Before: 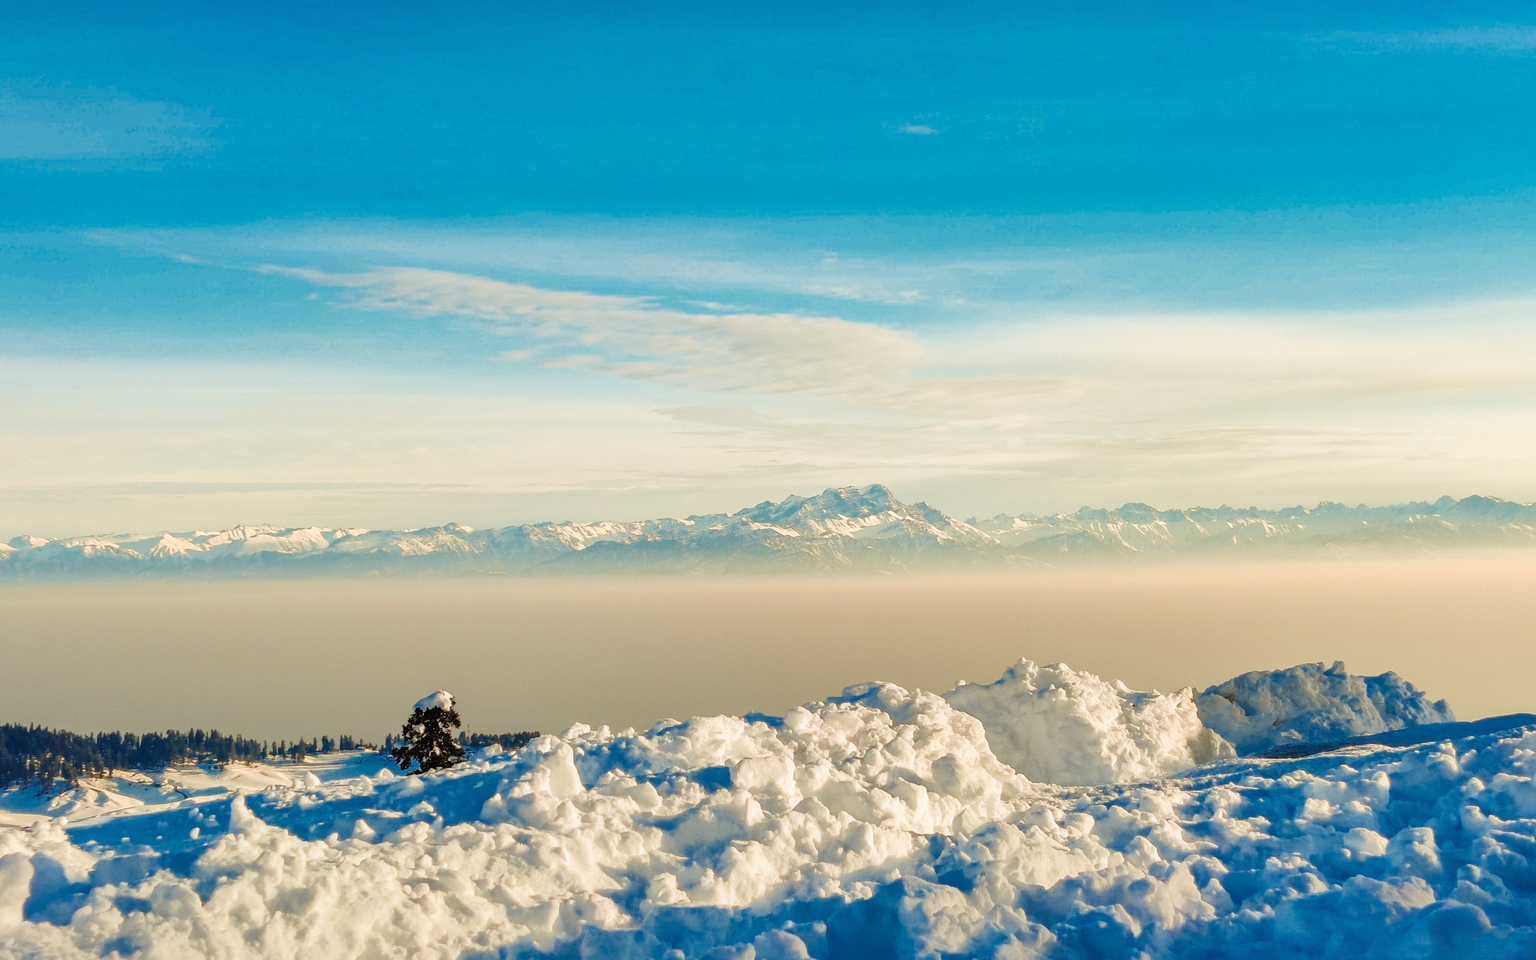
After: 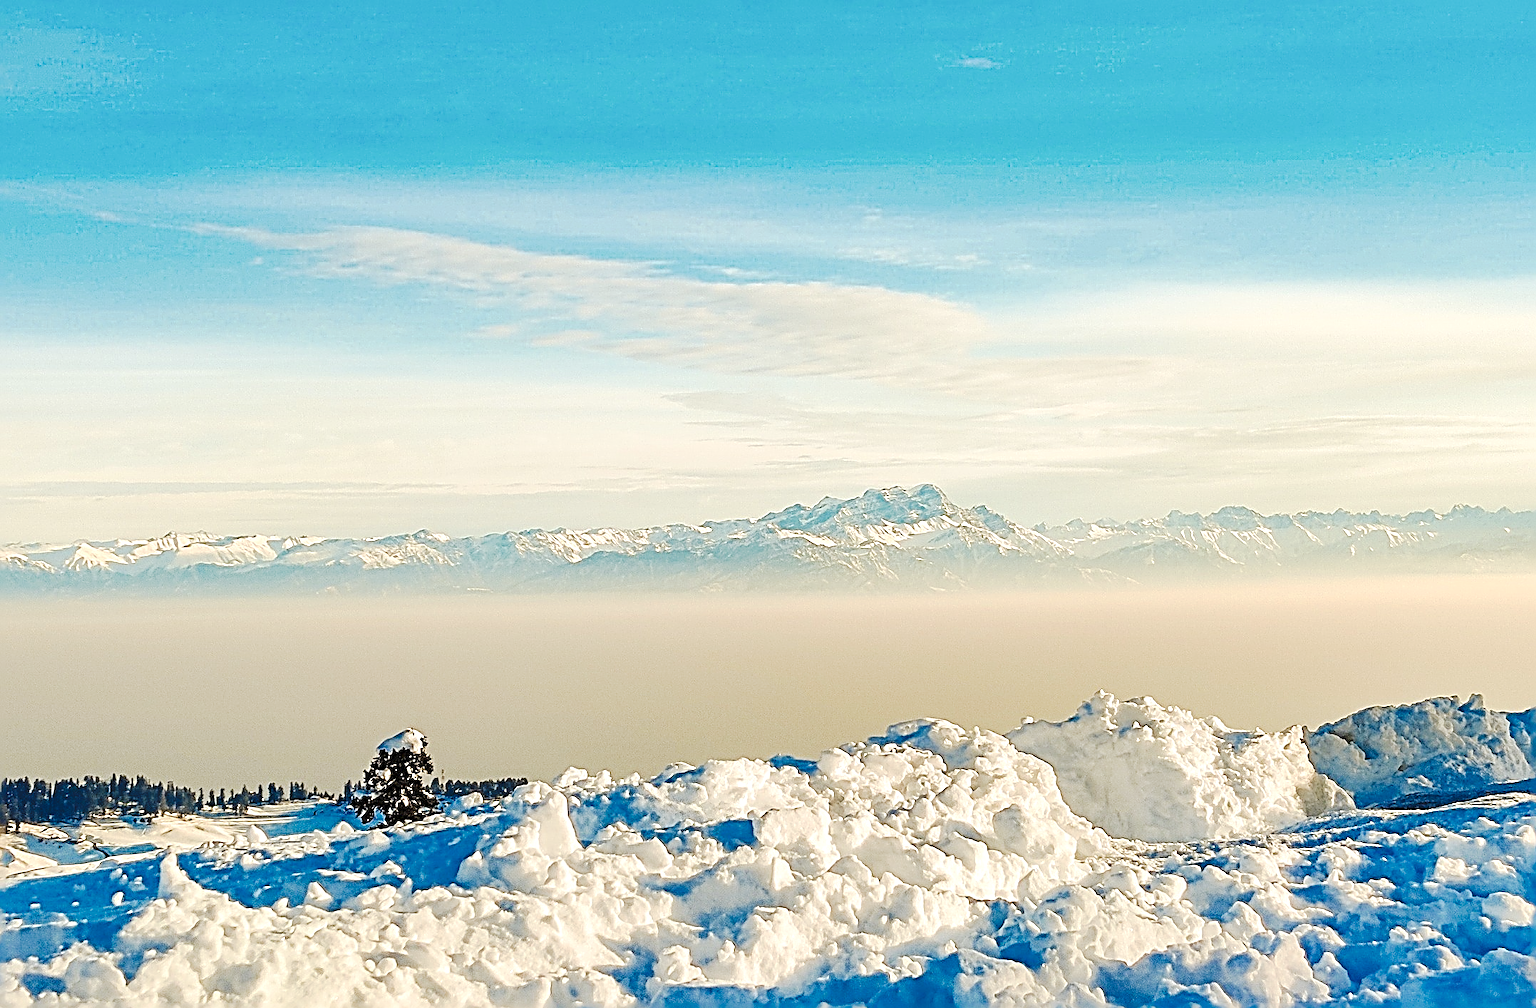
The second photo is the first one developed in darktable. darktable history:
exposure: exposure 0.208 EV, compensate exposure bias true, compensate highlight preservation false
tone curve: curves: ch0 [(0, 0) (0.003, 0.049) (0.011, 0.052) (0.025, 0.061) (0.044, 0.08) (0.069, 0.101) (0.1, 0.119) (0.136, 0.139) (0.177, 0.172) (0.224, 0.222) (0.277, 0.292) (0.335, 0.367) (0.399, 0.444) (0.468, 0.538) (0.543, 0.623) (0.623, 0.713) (0.709, 0.784) (0.801, 0.844) (0.898, 0.916) (1, 1)], preserve colors none
sharpen: radius 3.142, amount 1.721
crop: left 6.277%, top 8.002%, right 9.54%, bottom 3.544%
